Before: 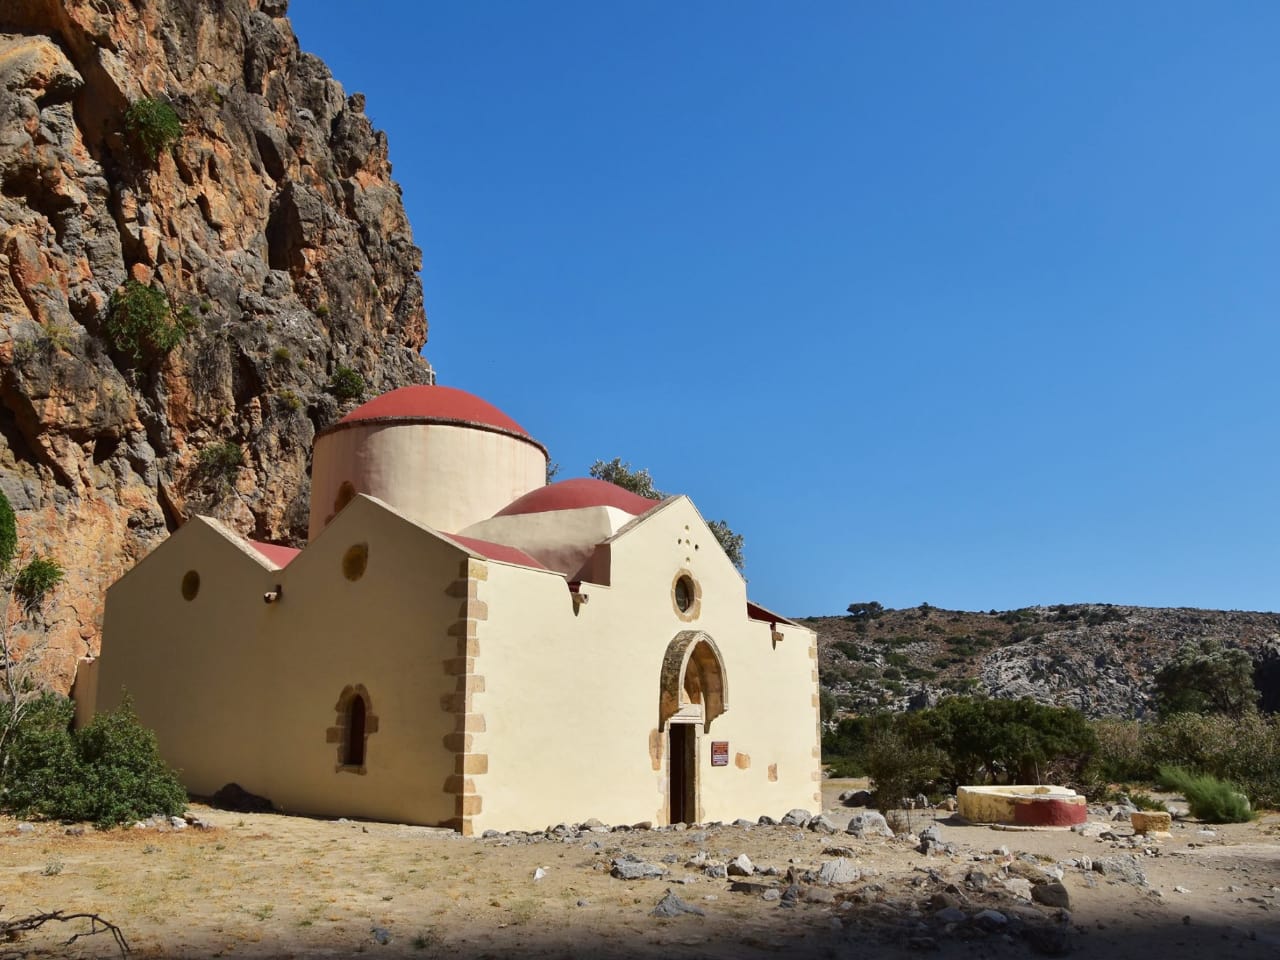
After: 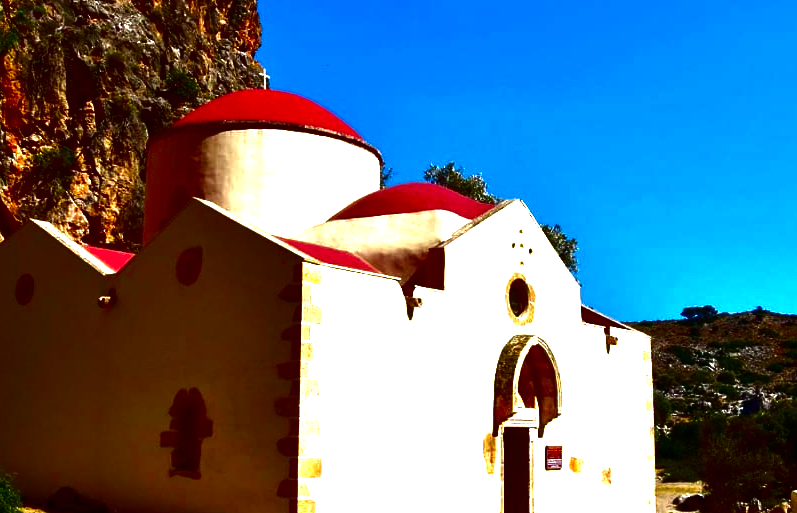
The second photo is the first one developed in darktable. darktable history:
contrast brightness saturation: brightness -0.987, saturation 0.985
exposure: black level correction 0, exposure 1.2 EV, compensate exposure bias true, compensate highlight preservation false
crop: left 13.044%, top 30.839%, right 24.658%, bottom 15.638%
